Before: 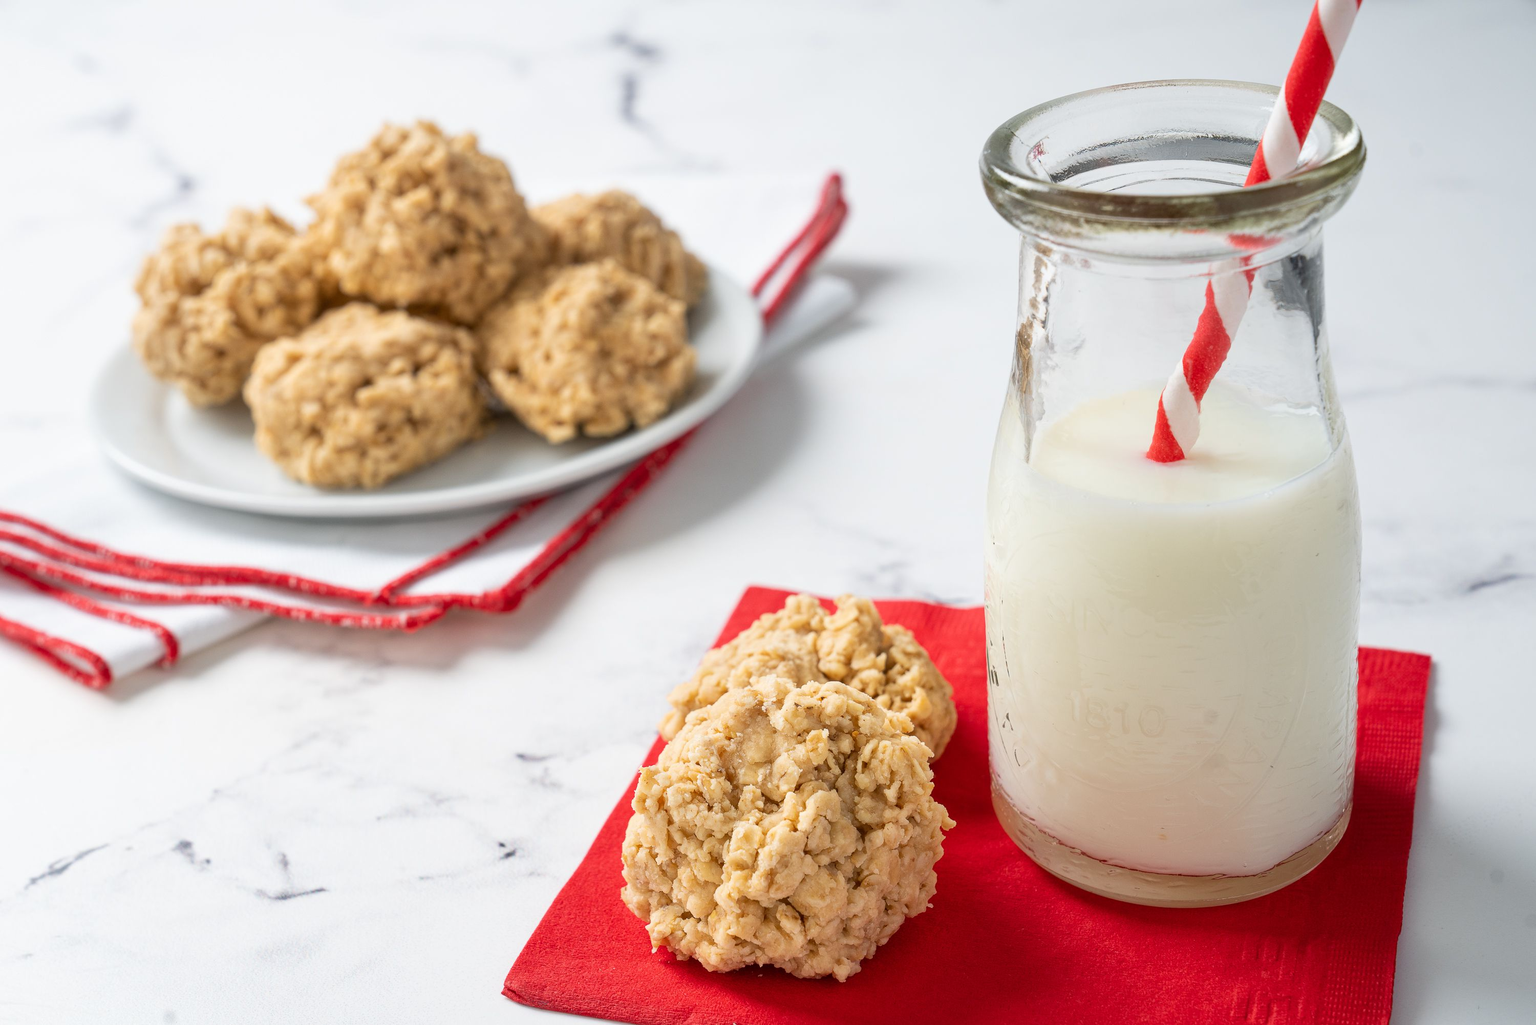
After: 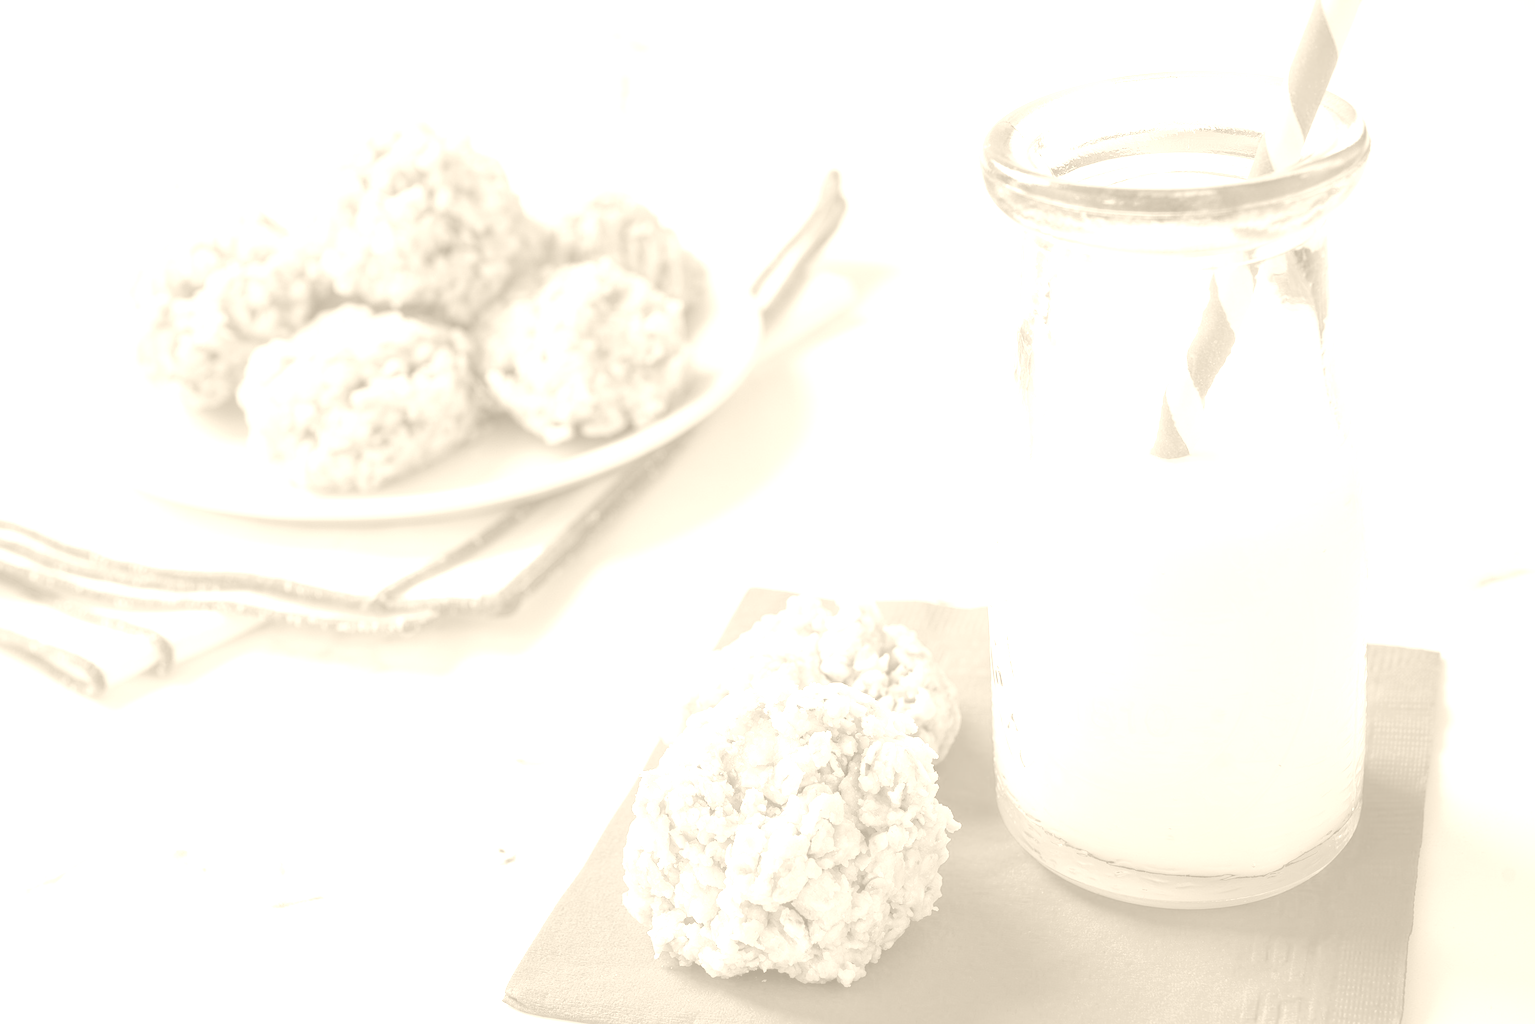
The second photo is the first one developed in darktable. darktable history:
colorize: hue 36°, saturation 71%, lightness 80.79%
rotate and perspective: rotation -0.45°, automatic cropping original format, crop left 0.008, crop right 0.992, crop top 0.012, crop bottom 0.988
white balance: red 1, blue 1
